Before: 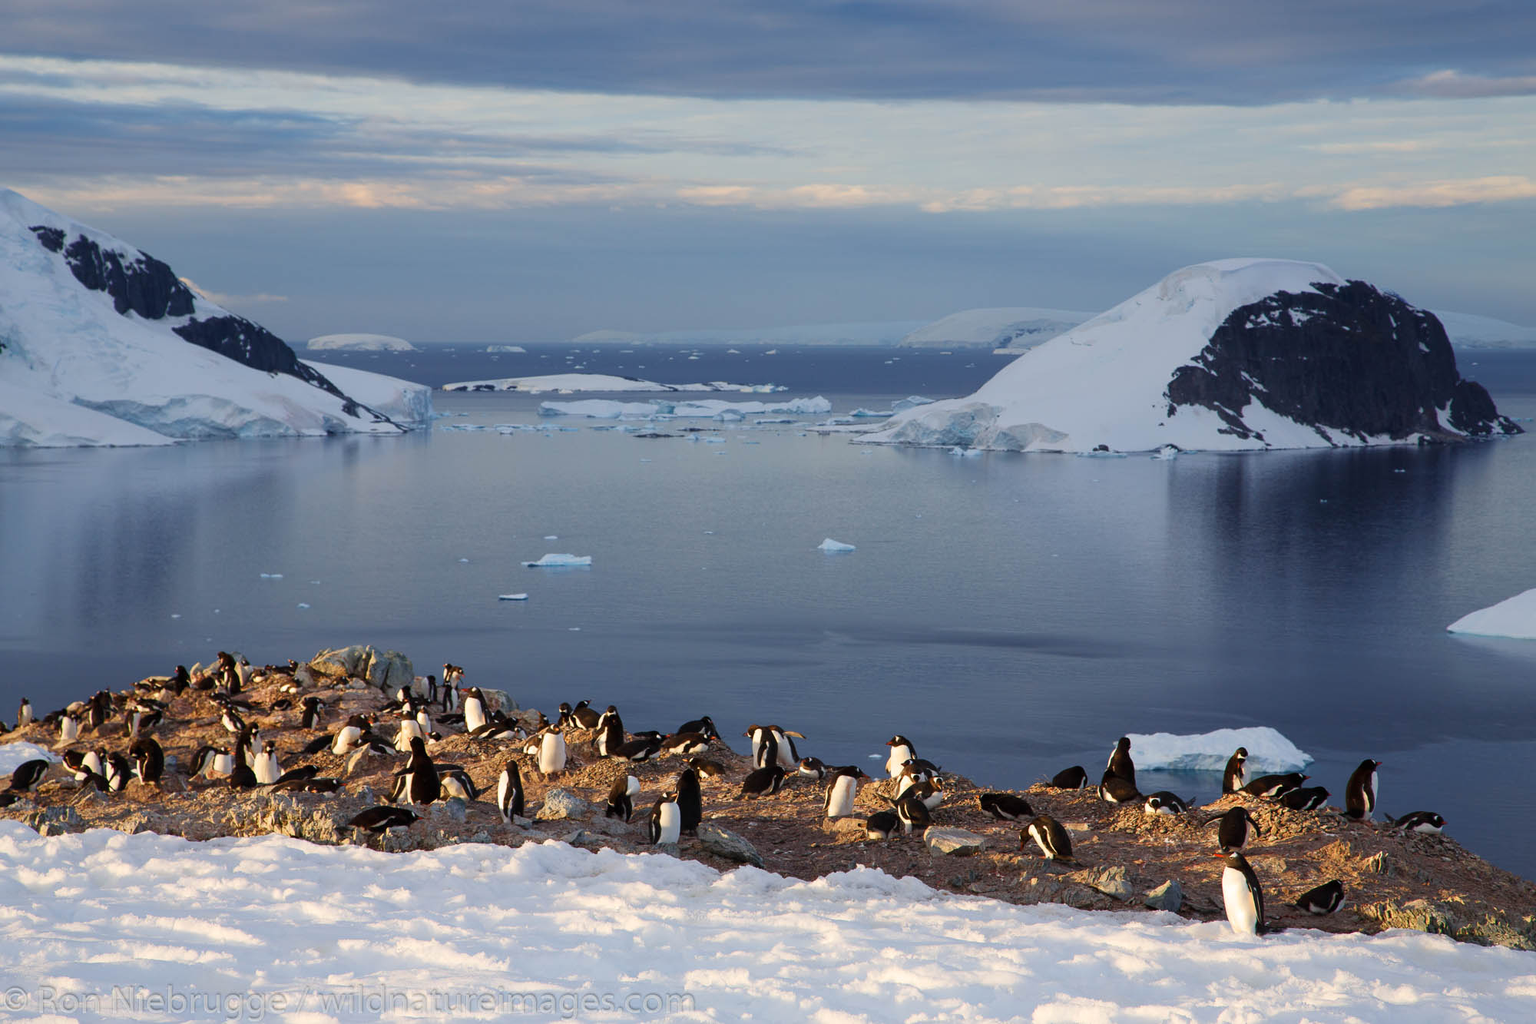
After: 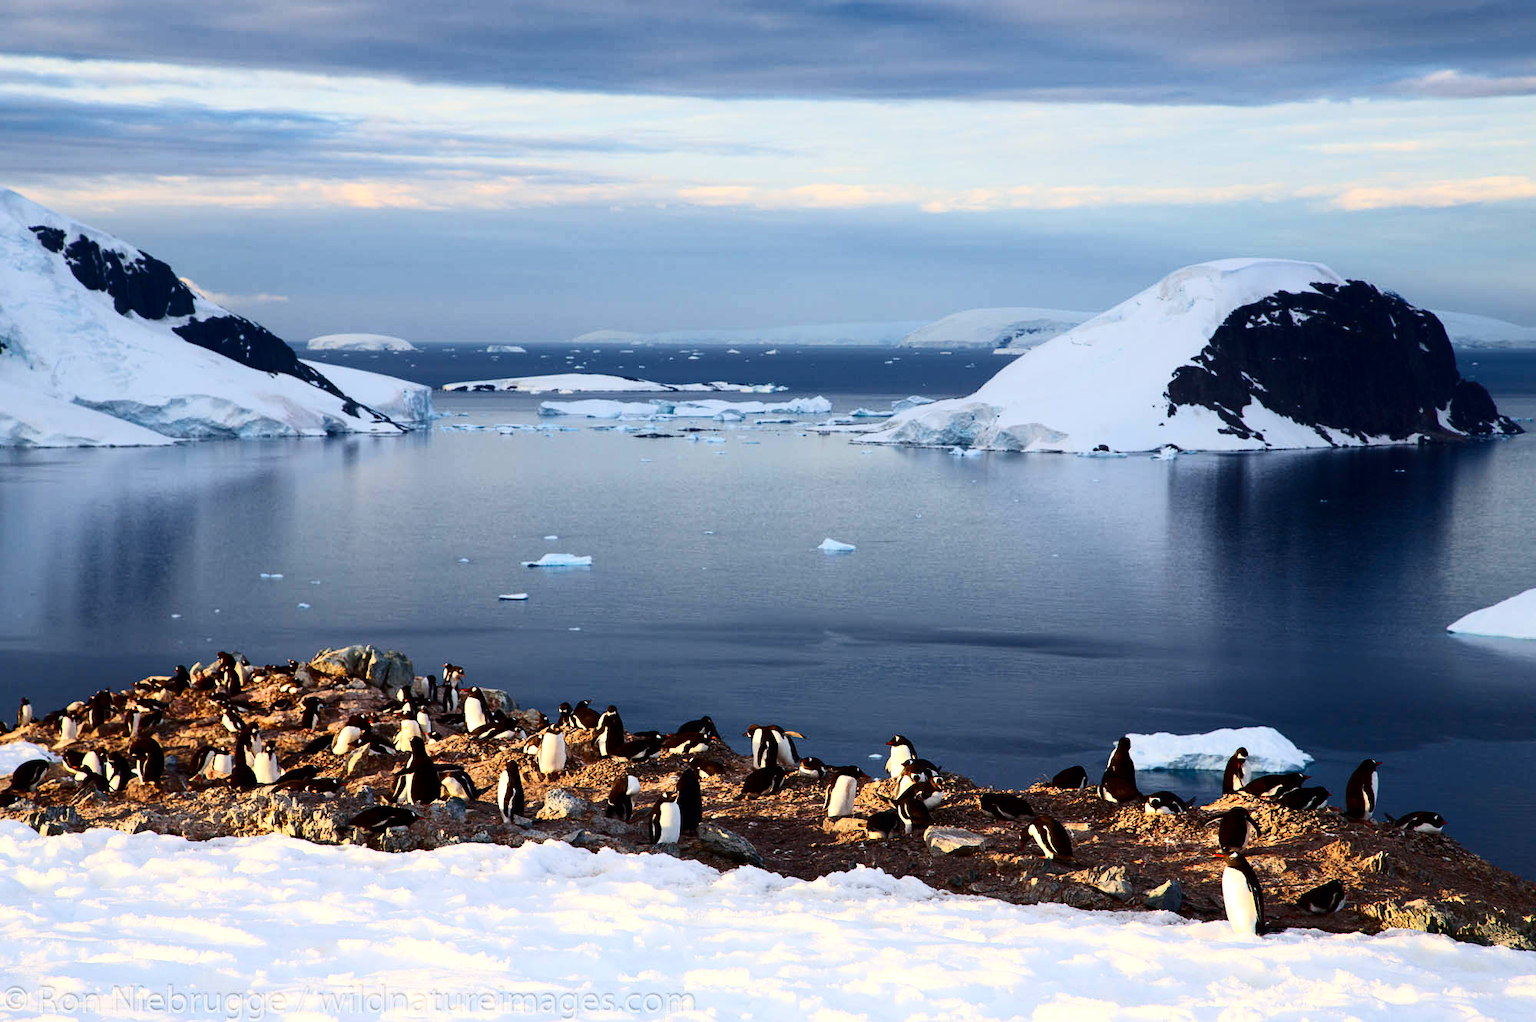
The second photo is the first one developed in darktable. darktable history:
contrast brightness saturation: contrast 0.31, brightness -0.08, saturation 0.166
crop: bottom 0.052%
tone equalizer: -8 EV -0.434 EV, -7 EV -0.42 EV, -6 EV -0.368 EV, -5 EV -0.213 EV, -3 EV 0.188 EV, -2 EV 0.317 EV, -1 EV 0.411 EV, +0 EV 0.436 EV
